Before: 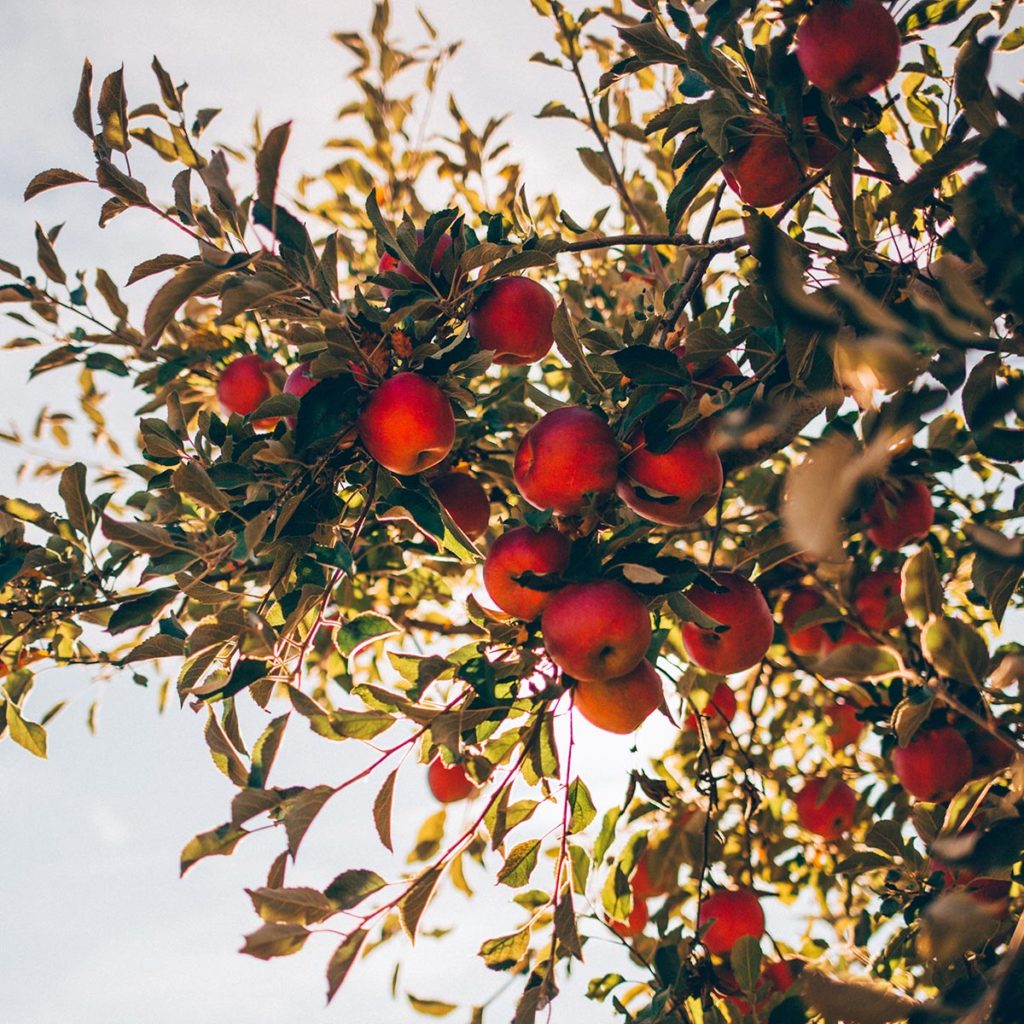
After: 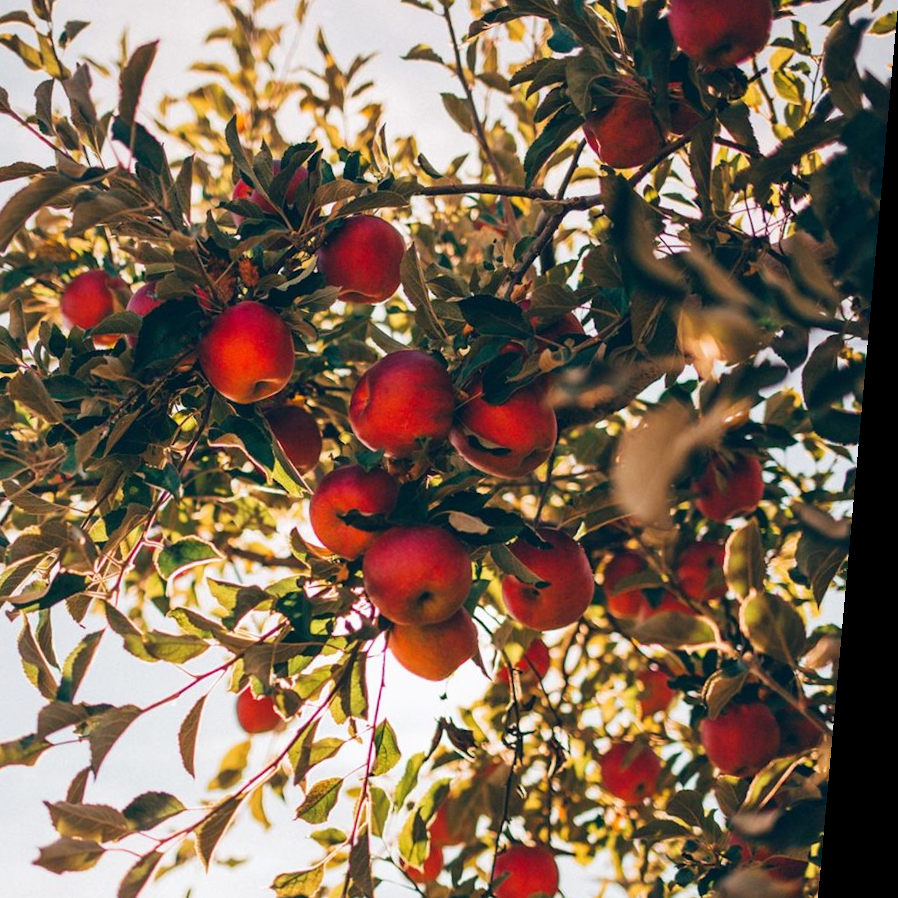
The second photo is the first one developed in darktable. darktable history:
crop: left 19.159%, top 9.58%, bottom 9.58%
rotate and perspective: rotation 5.12°, automatic cropping off
